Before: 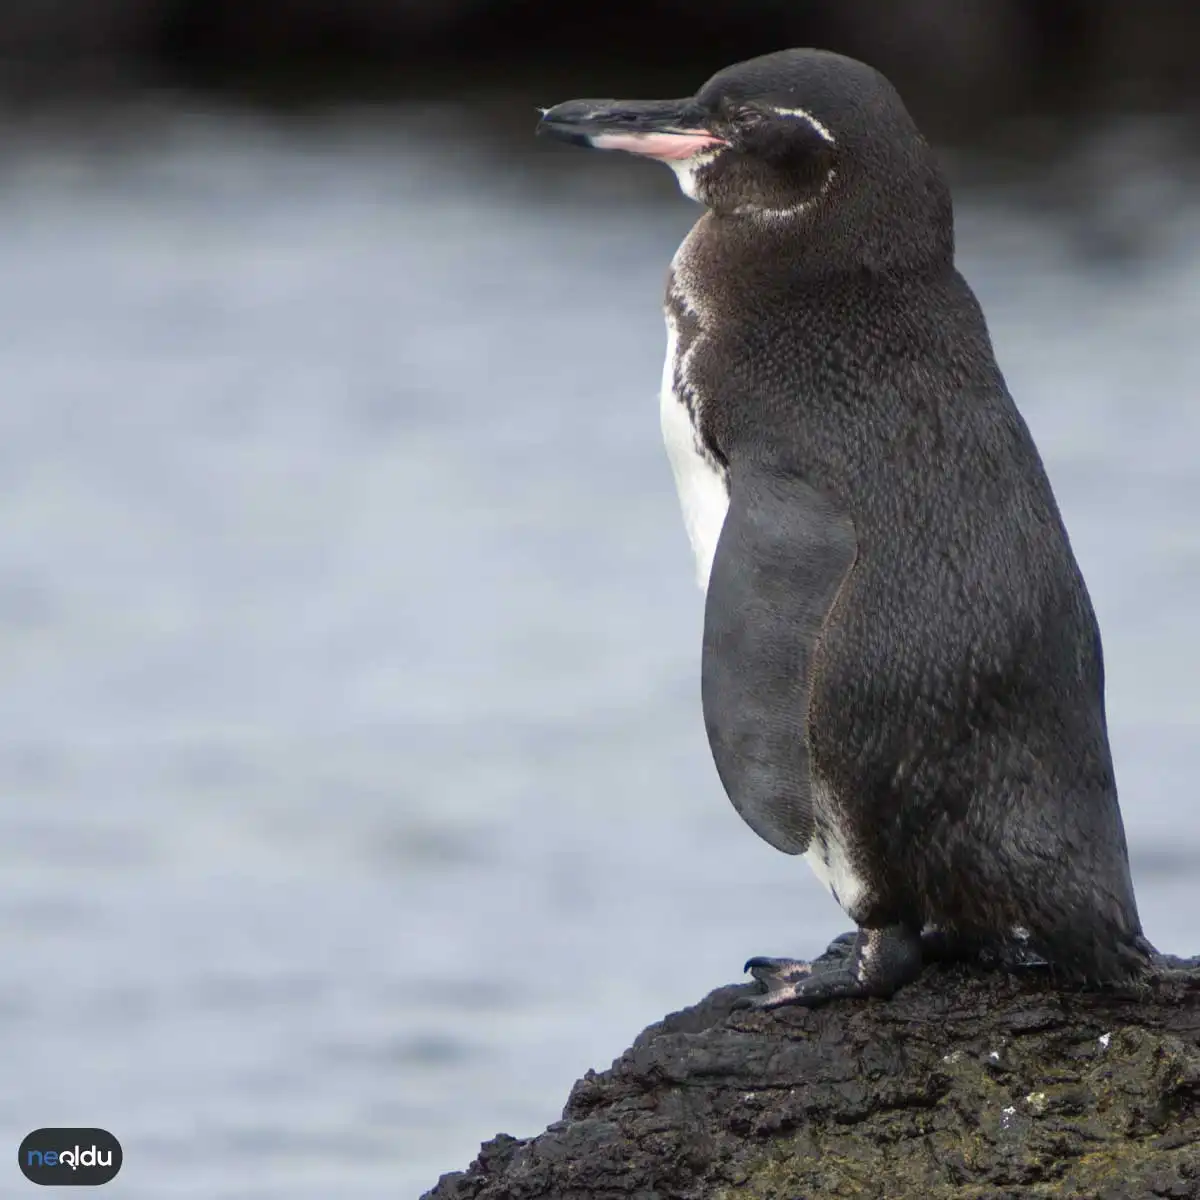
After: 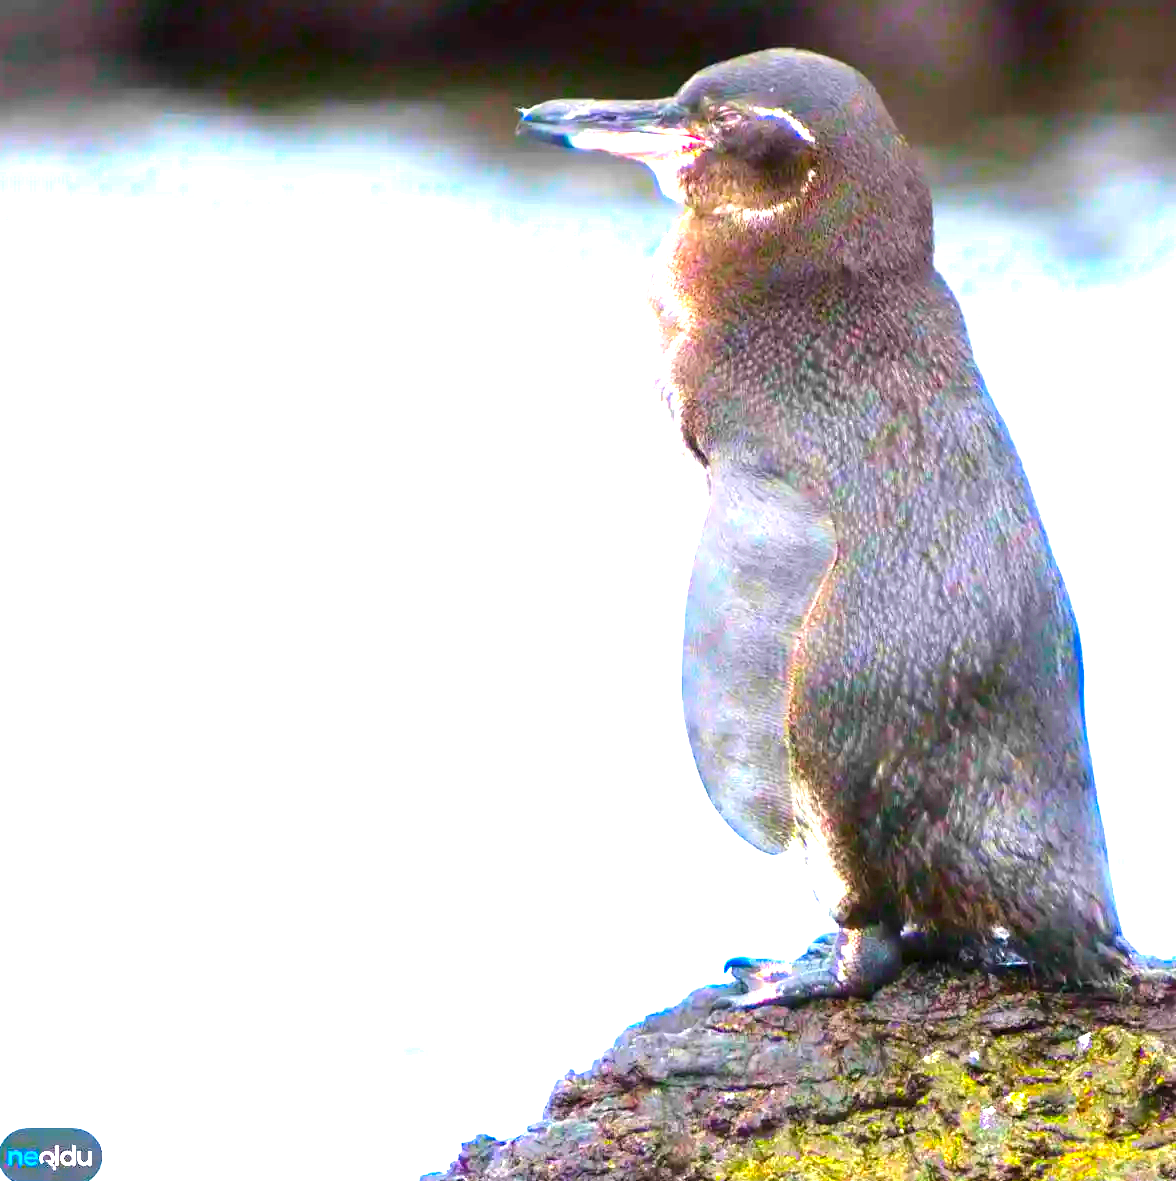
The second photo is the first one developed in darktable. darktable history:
exposure: black level correction 0, exposure 1.871 EV, compensate highlight preservation false
levels: black 0.072%, levels [0.016, 0.5, 0.996]
tone equalizer: -8 EV -0.727 EV, -7 EV -0.666 EV, -6 EV -0.596 EV, -5 EV -0.403 EV, -3 EV 0.403 EV, -2 EV 0.6 EV, -1 EV 0.699 EV, +0 EV 0.738 EV
color correction: highlights b* -0.004, saturation 2.97
crop: left 1.688%, right 0.268%, bottom 1.534%
